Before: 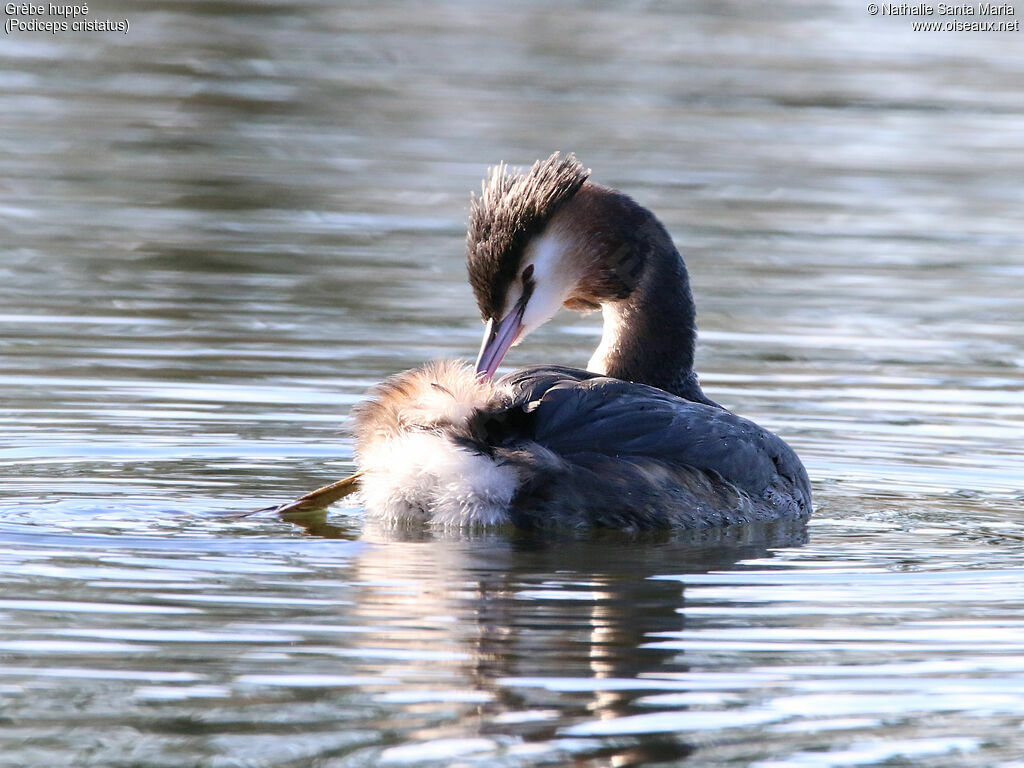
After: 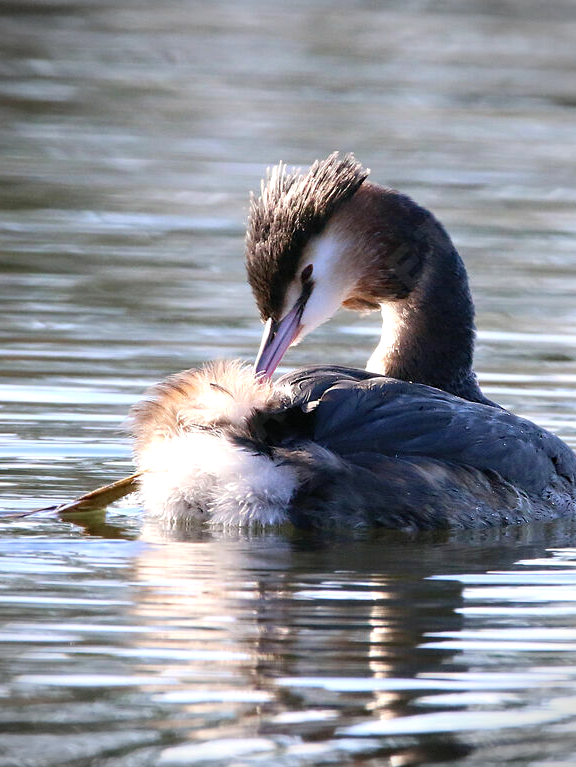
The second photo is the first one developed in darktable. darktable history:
crop: left 21.625%, right 22.11%, bottom 0.005%
levels: levels [0, 0.474, 0.947]
haze removal: strength 0.1, compatibility mode true, adaptive false
vignetting: dithering 8-bit output, unbound false
